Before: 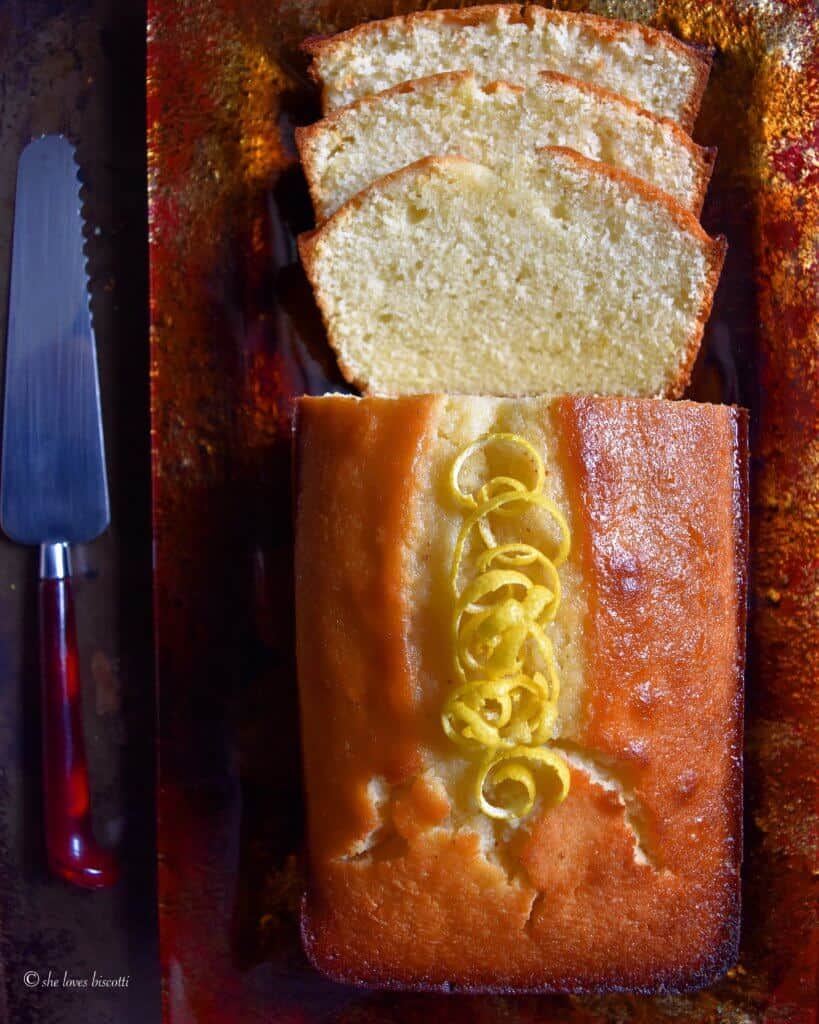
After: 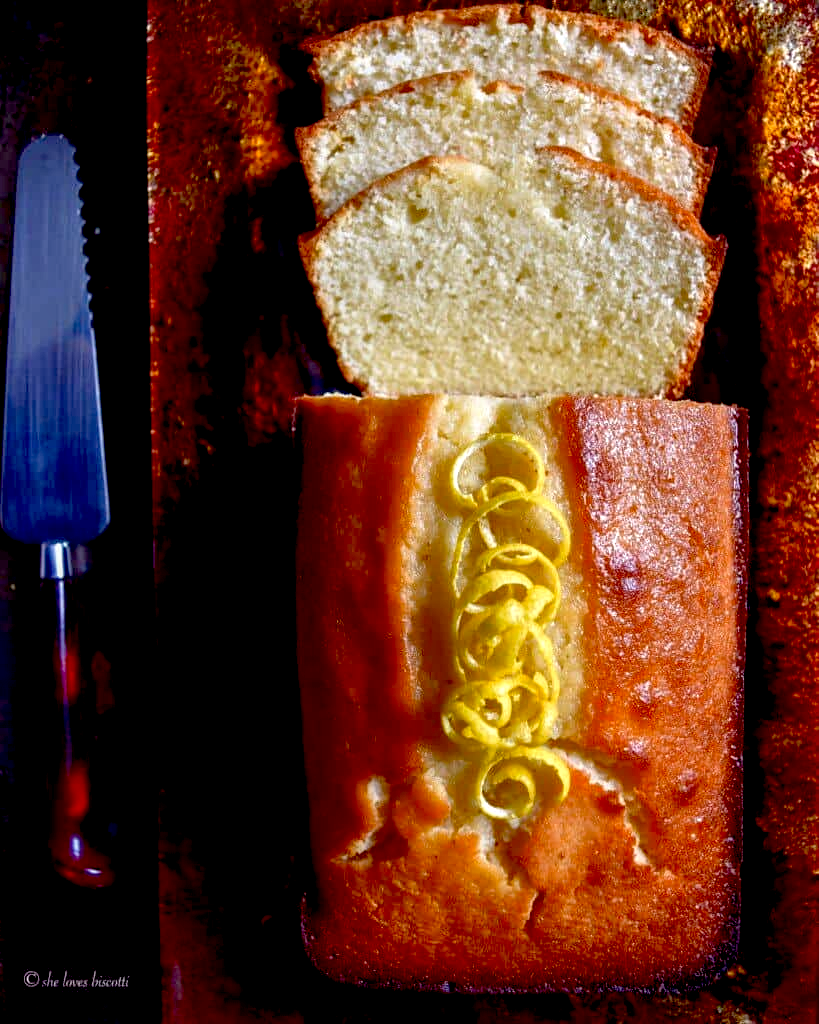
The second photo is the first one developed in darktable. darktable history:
local contrast: on, module defaults
exposure: black level correction 0.031, exposure 0.308 EV, compensate highlight preservation false
shadows and highlights: shadows 3.9, highlights -17.94, soften with gaussian
